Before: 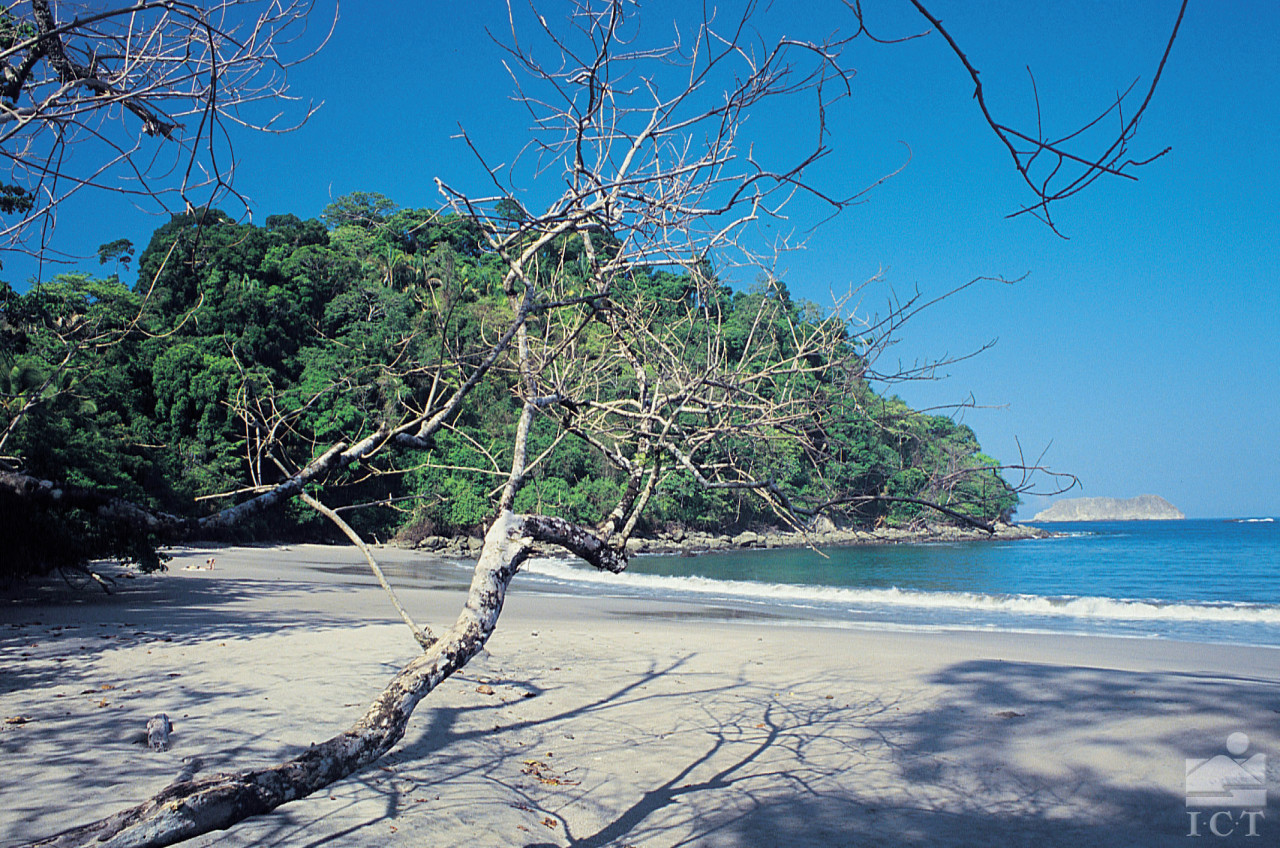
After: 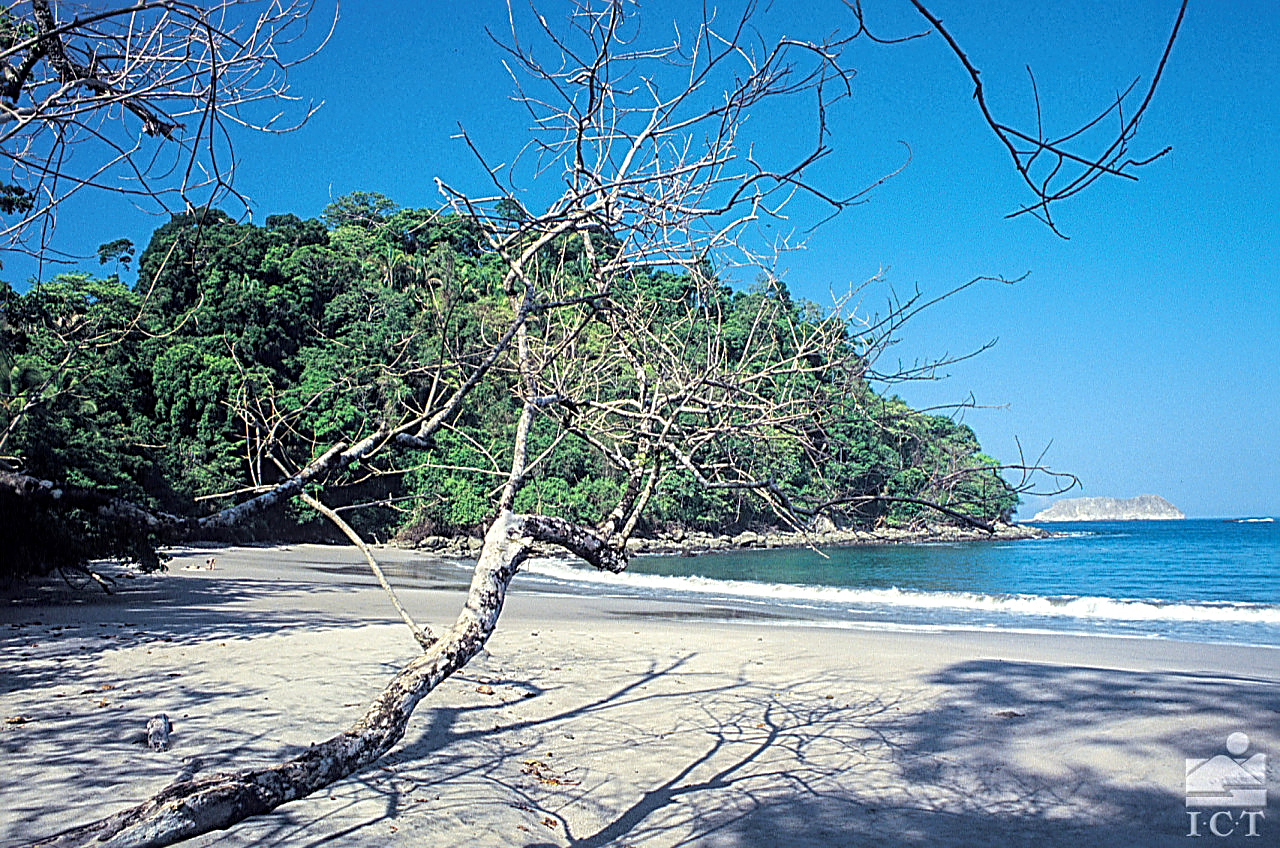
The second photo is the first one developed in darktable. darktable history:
sharpen: radius 2.803, amount 0.713
local contrast: detail 130%
exposure: exposure 0.296 EV, compensate exposure bias true, compensate highlight preservation false
